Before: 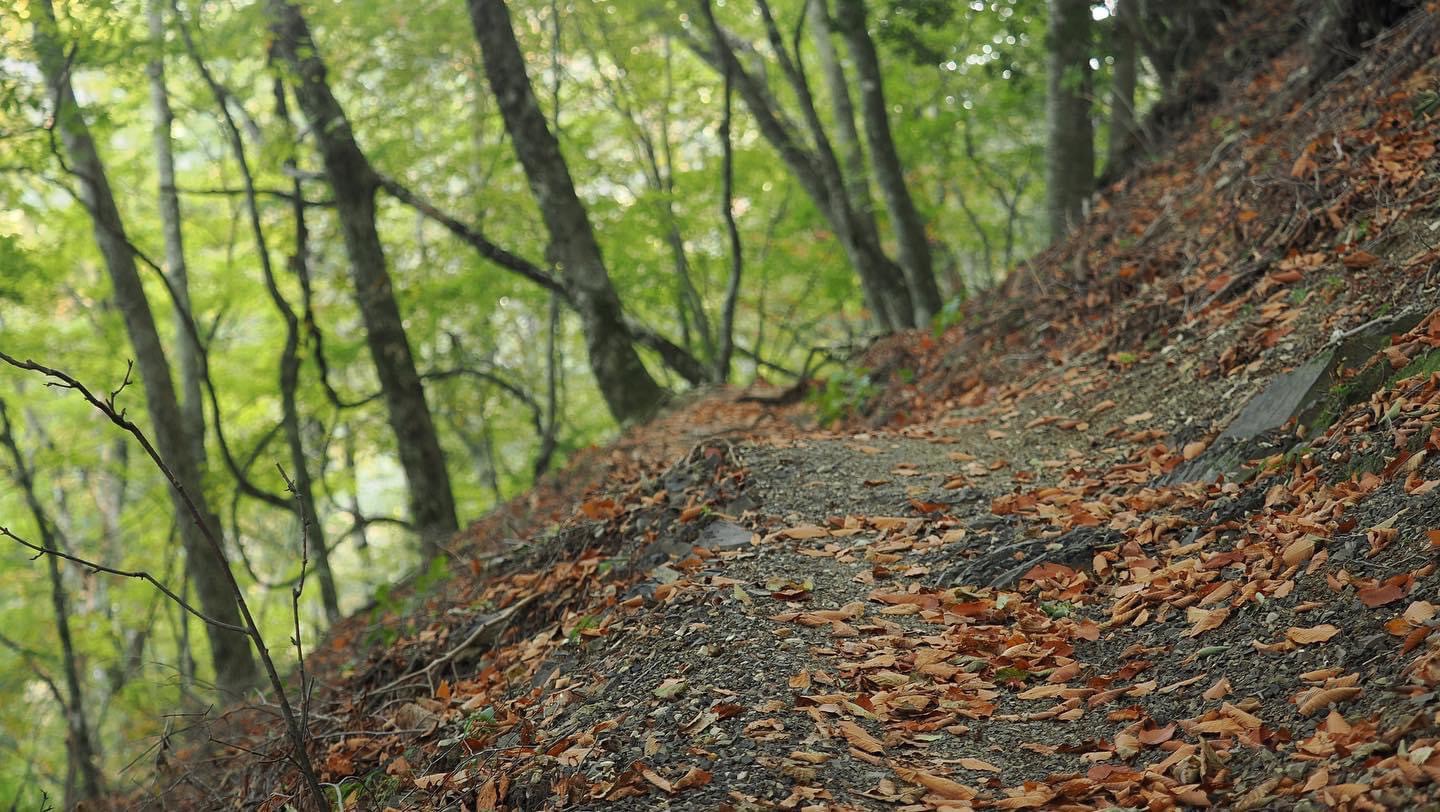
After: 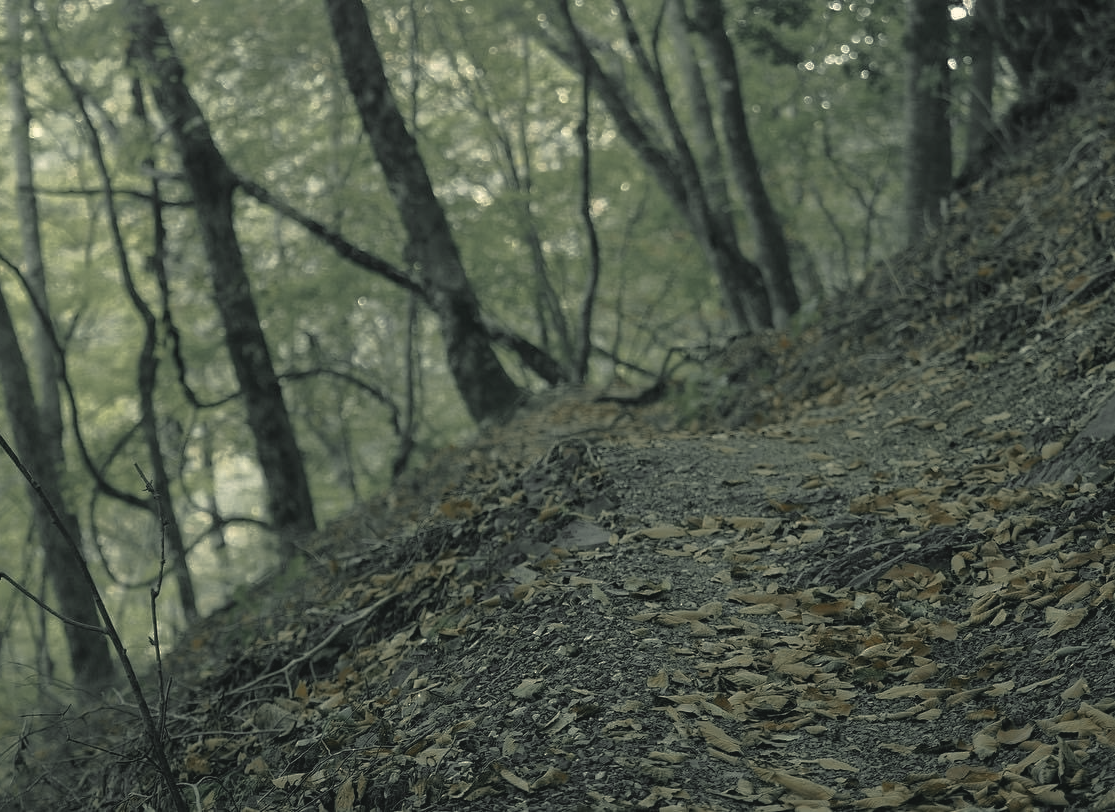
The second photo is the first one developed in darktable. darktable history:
color correction: highlights a* 1.83, highlights b* 34.02, shadows a* -36.68, shadows b* -5.48
crop: left 9.88%, right 12.664%
base curve: curves: ch0 [(0, 0) (0.841, 0.609) (1, 1)]
color zones: curves: ch1 [(0, 0.831) (0.08, 0.771) (0.157, 0.268) (0.241, 0.207) (0.562, -0.005) (0.714, -0.013) (0.876, 0.01) (1, 0.831)]
velvia: on, module defaults
